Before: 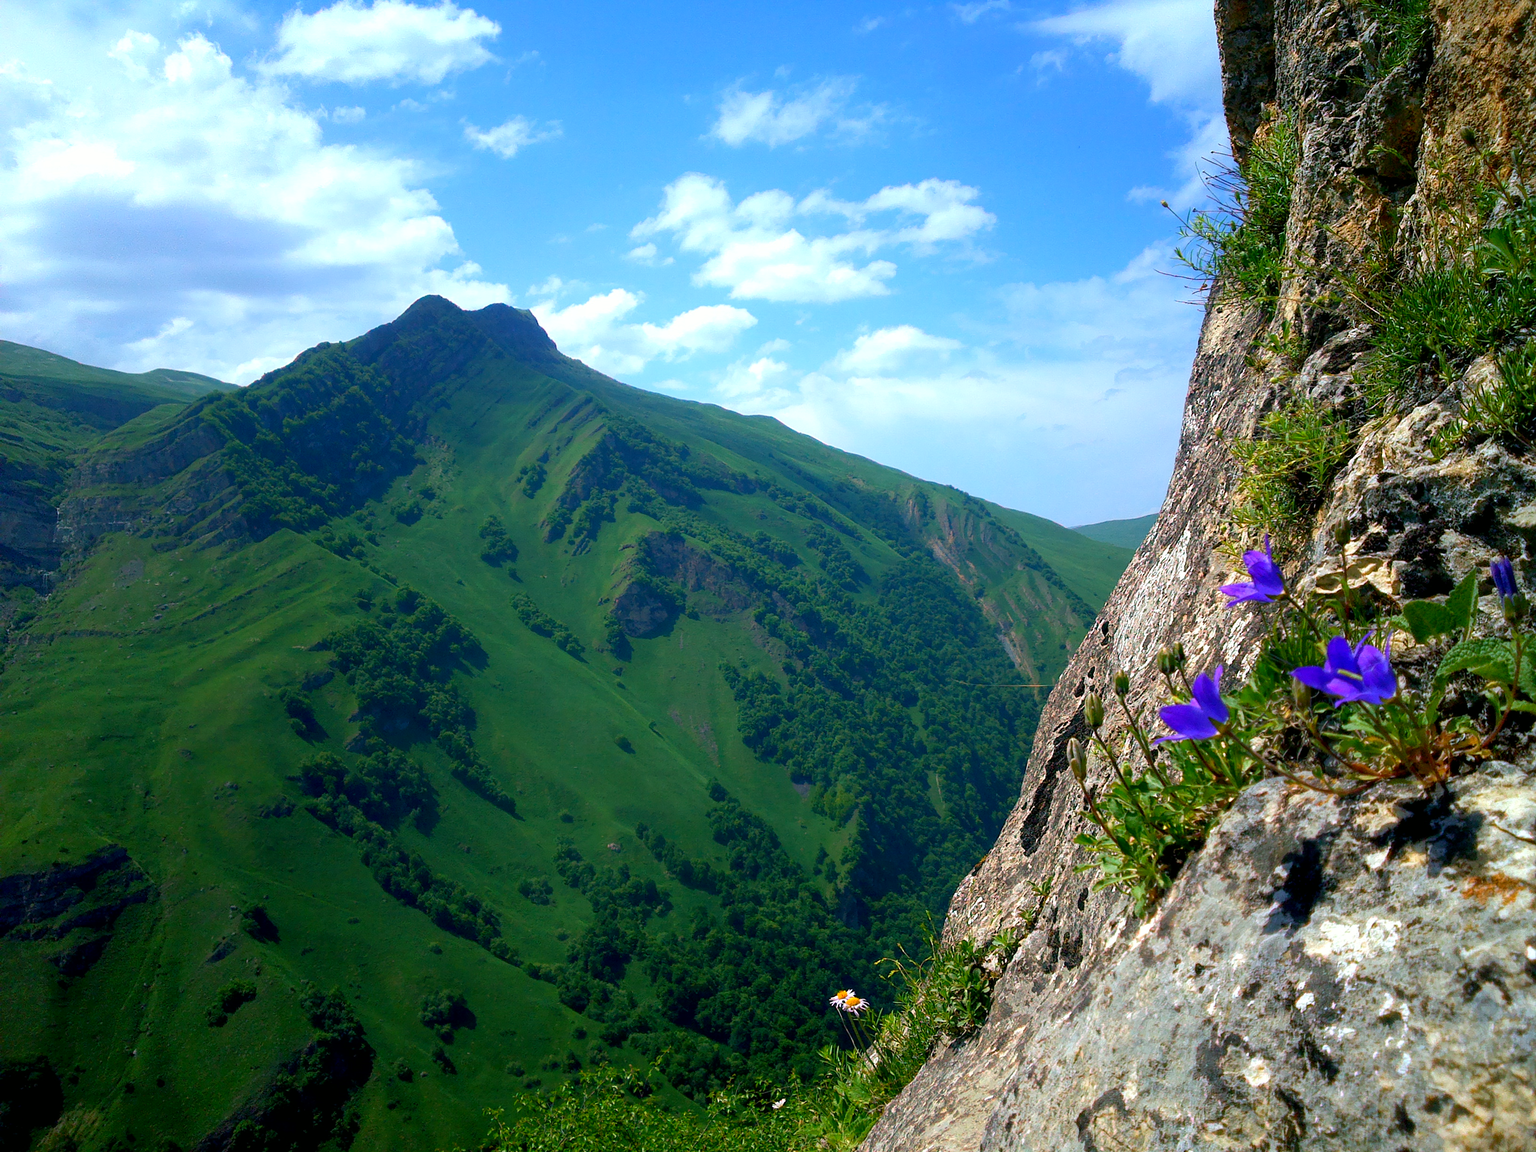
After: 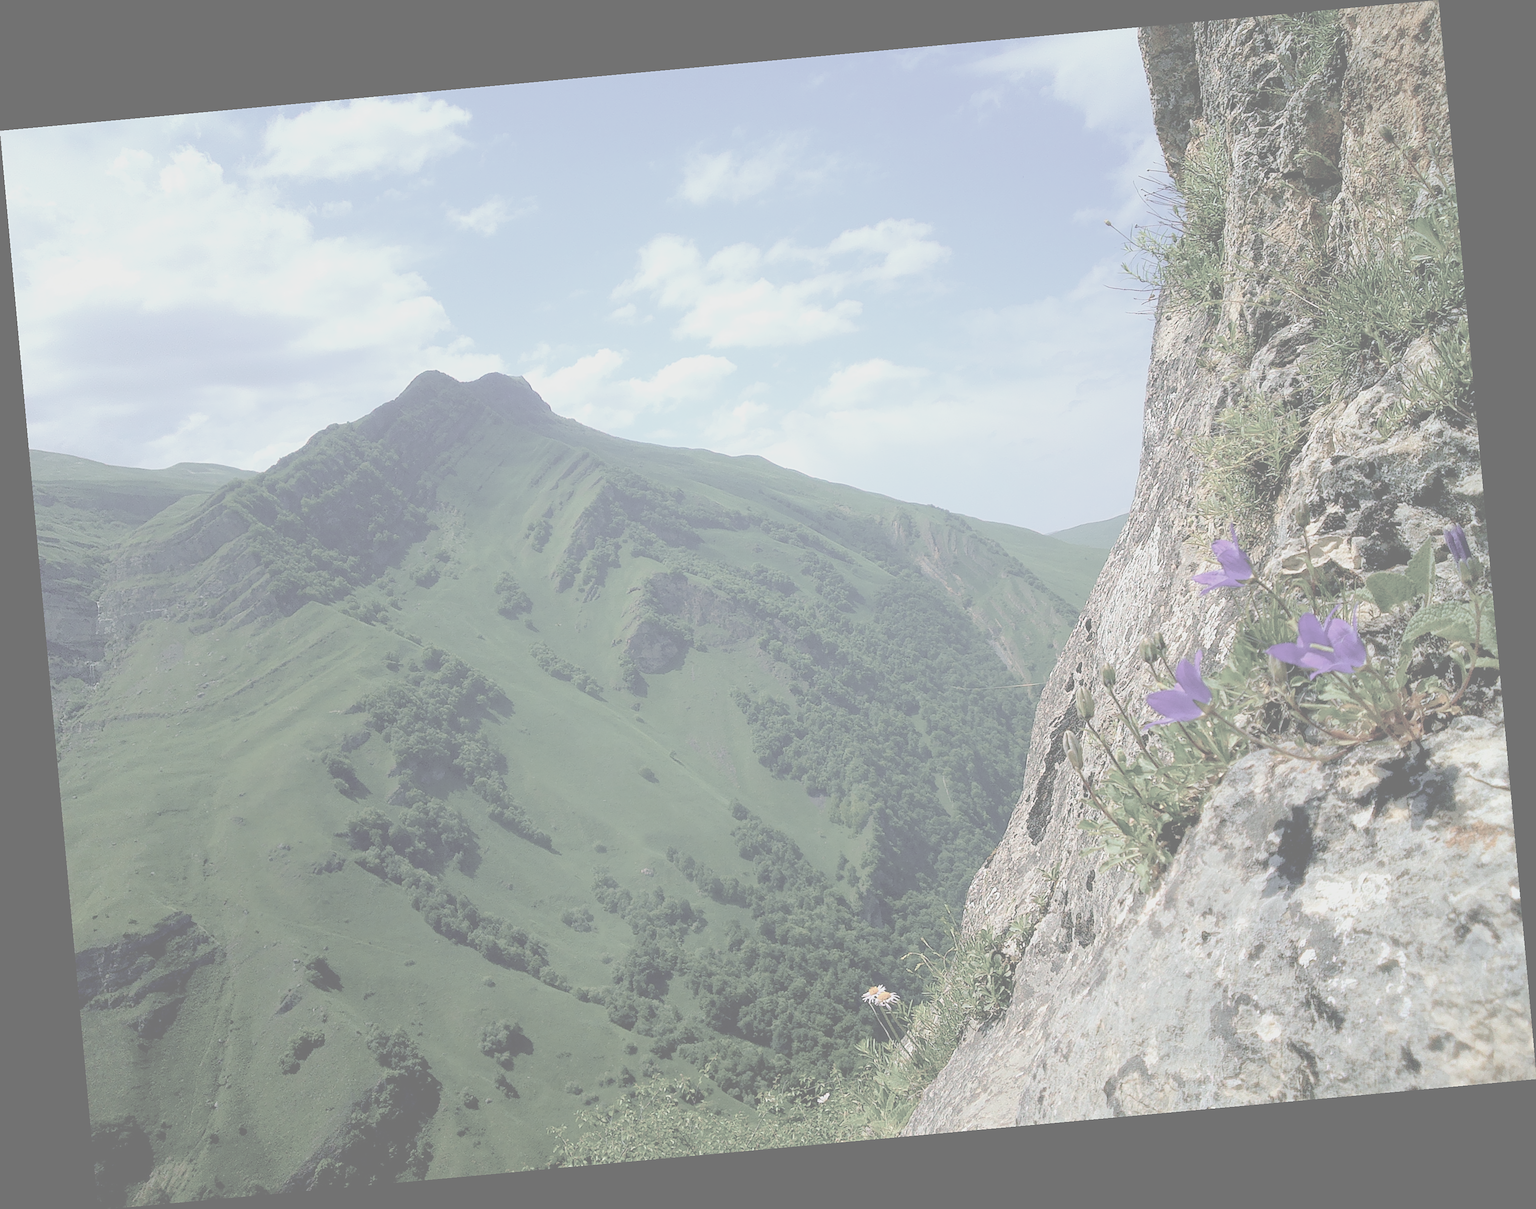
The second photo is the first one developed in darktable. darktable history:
rotate and perspective: rotation -5.2°, automatic cropping off
contrast brightness saturation: contrast -0.32, brightness 0.75, saturation -0.78
sharpen: on, module defaults
